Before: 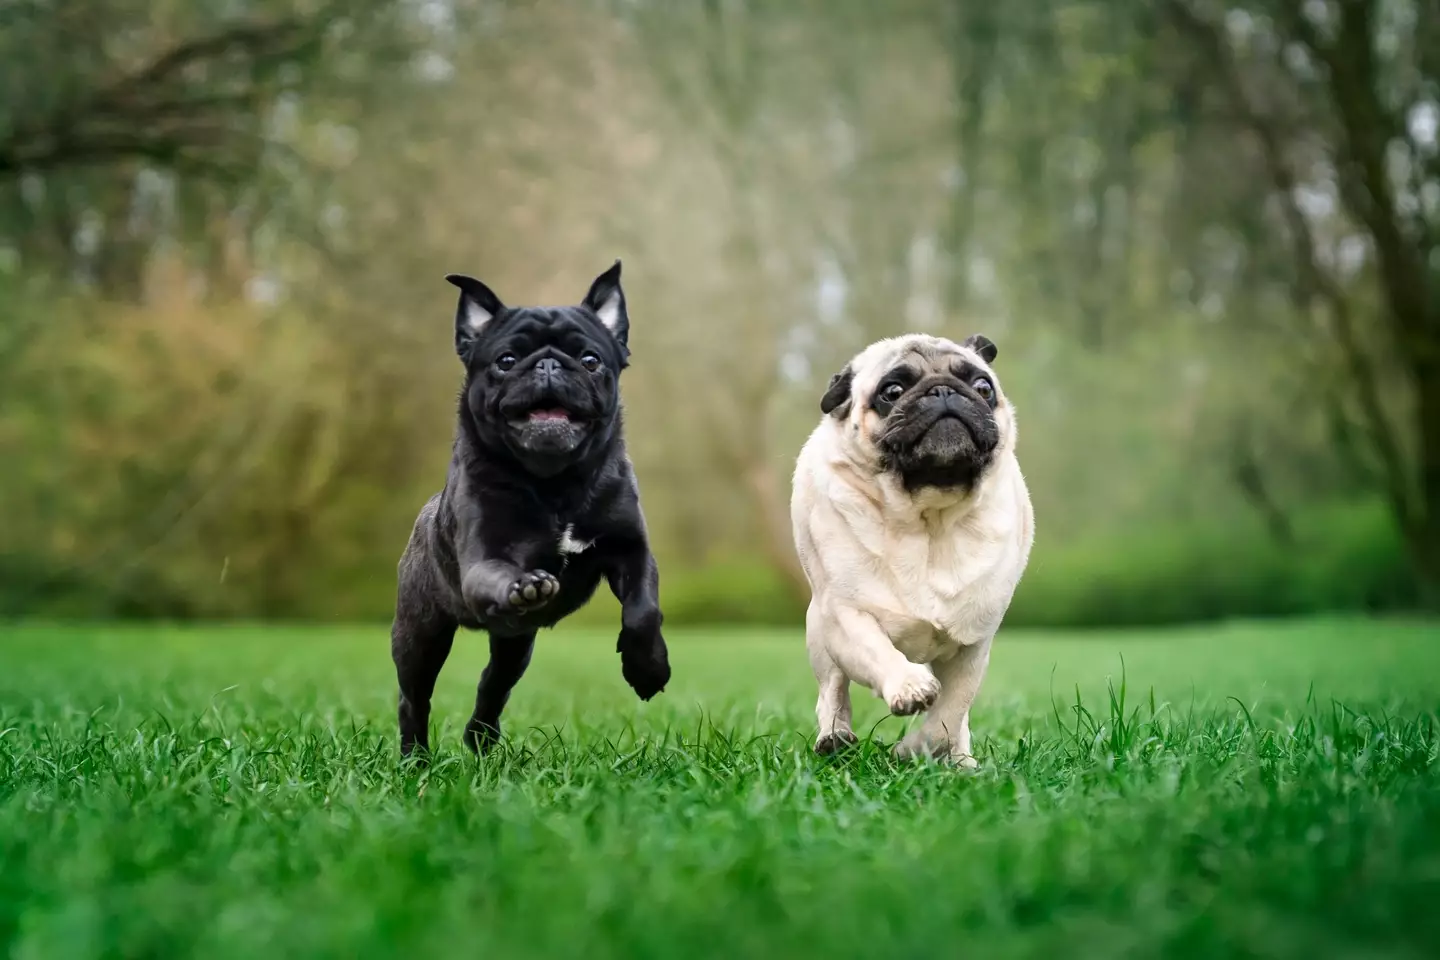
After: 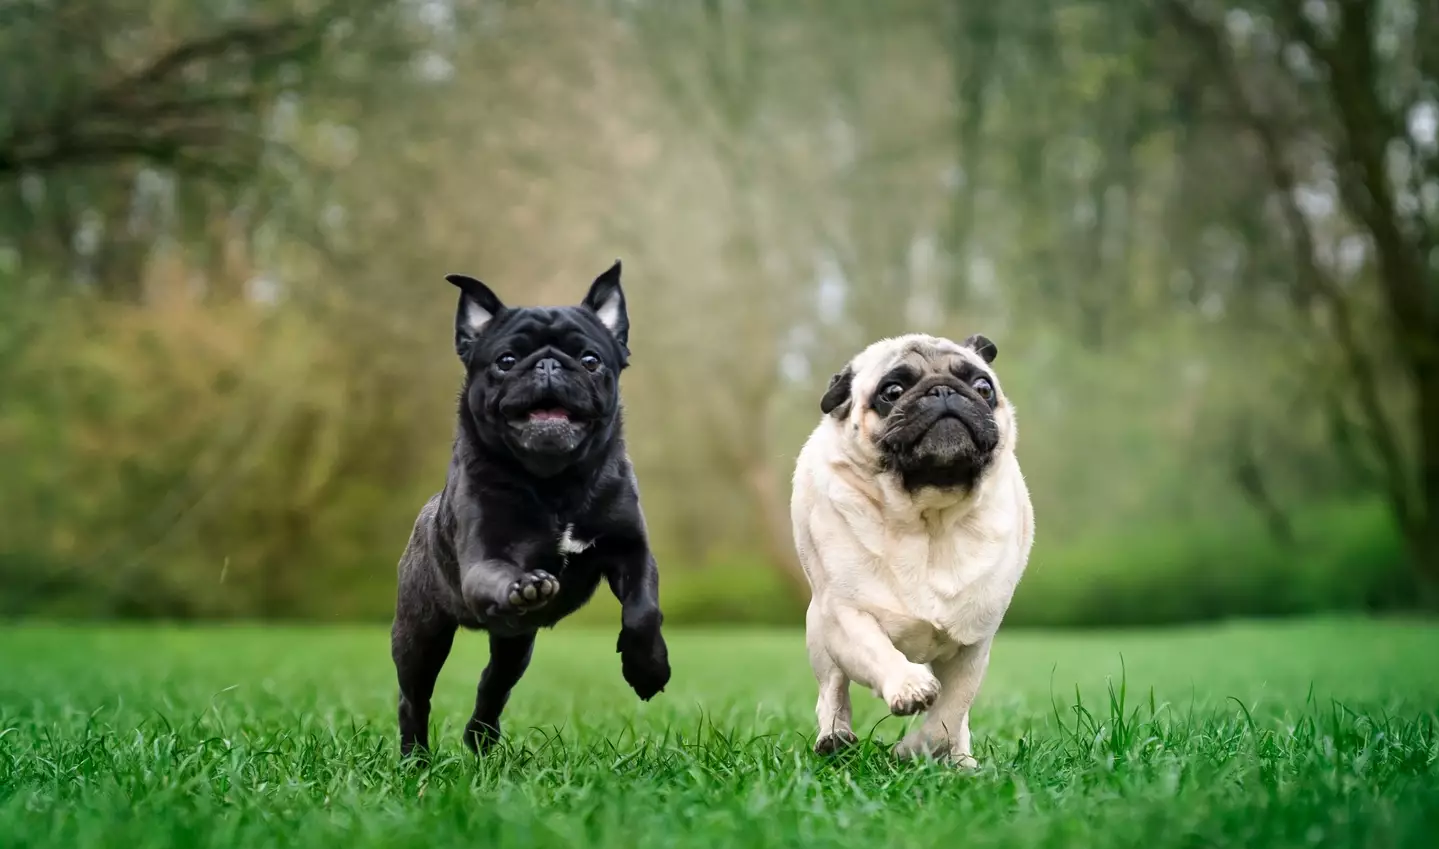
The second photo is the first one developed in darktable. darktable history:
crop and rotate: top 0%, bottom 11.49%
exposure: compensate highlight preservation false
